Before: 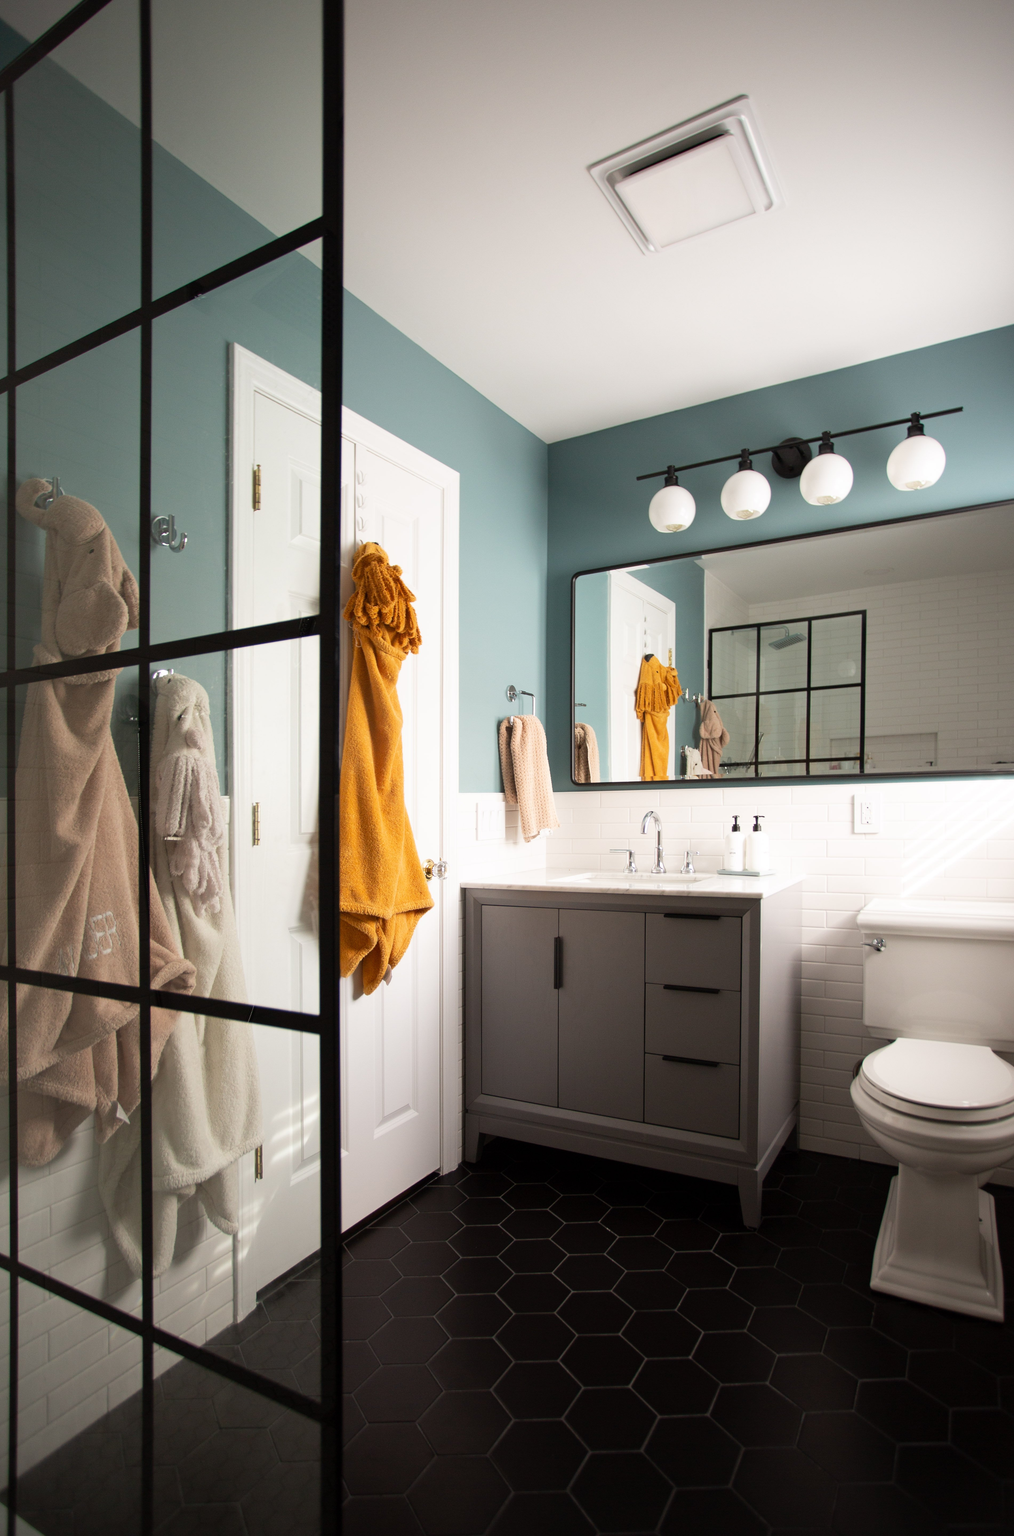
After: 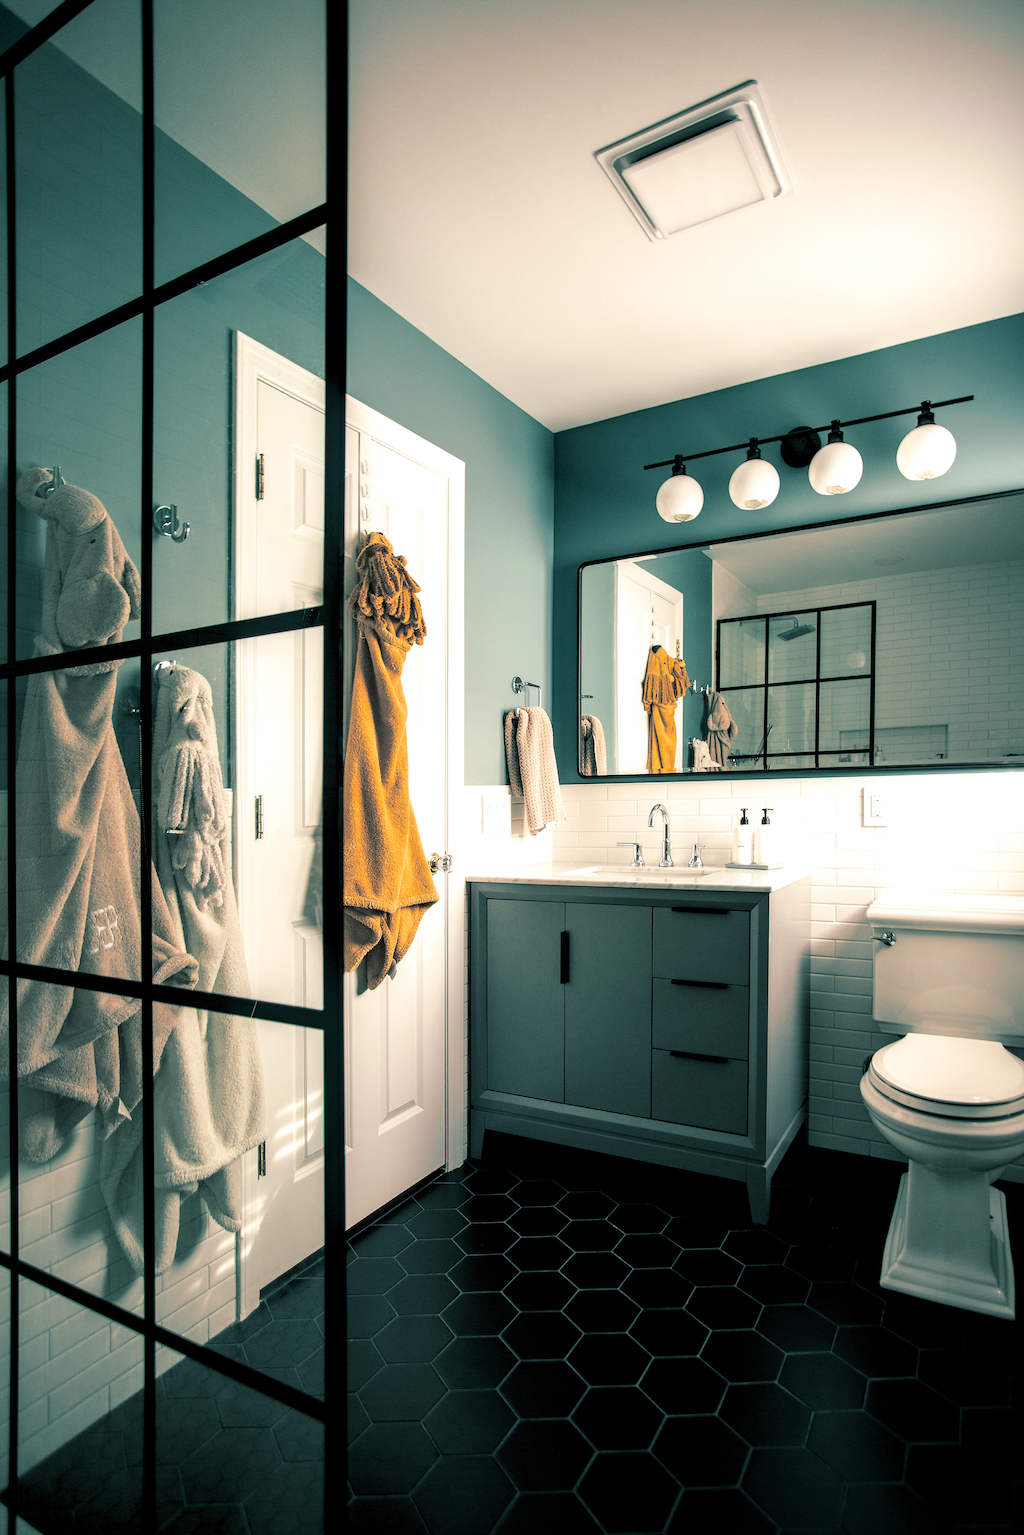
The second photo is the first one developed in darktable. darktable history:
sharpen: radius 1.4, amount 1.25, threshold 0.7
local contrast: highlights 20%, shadows 70%, detail 170%
crop: top 1.049%, right 0.001%
white balance: red 1.045, blue 0.932
split-toning: shadows › hue 186.43°, highlights › hue 49.29°, compress 30.29%
